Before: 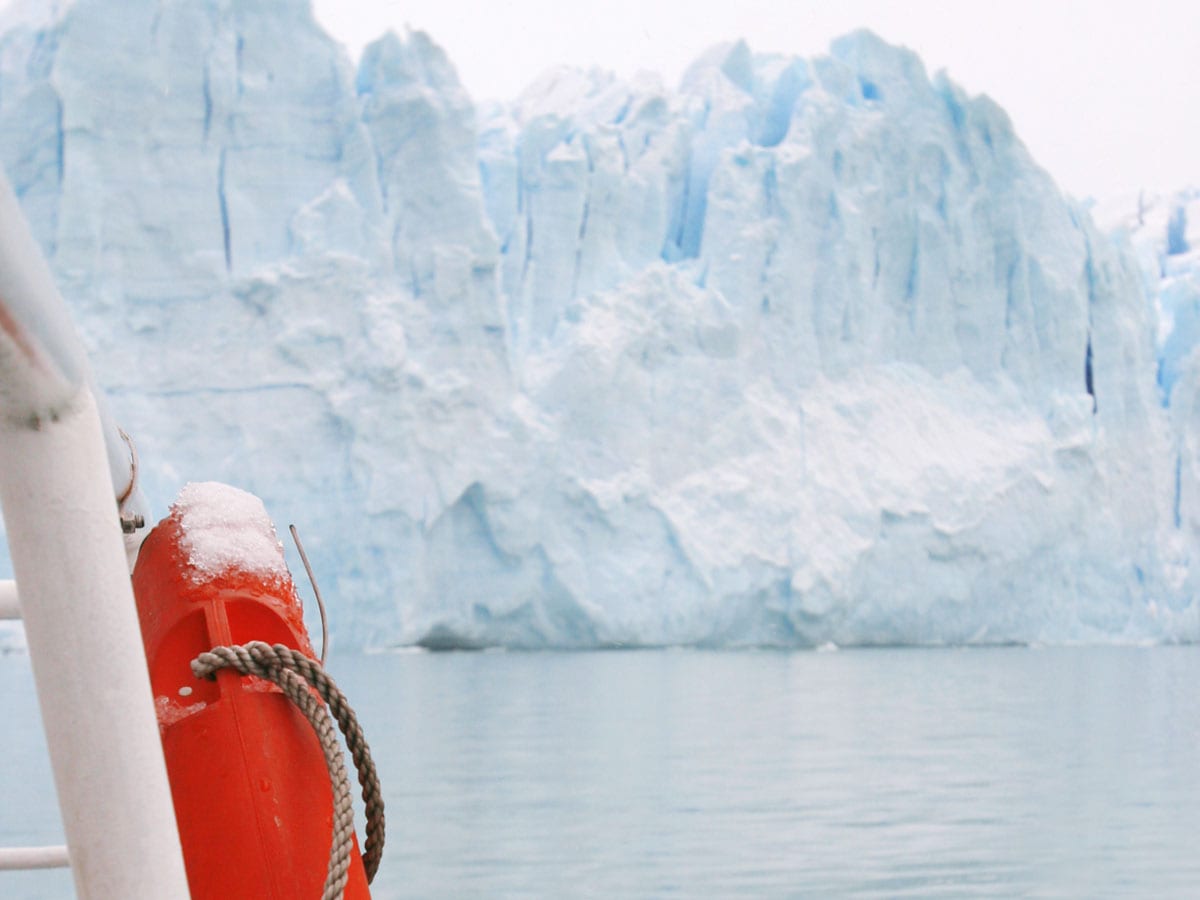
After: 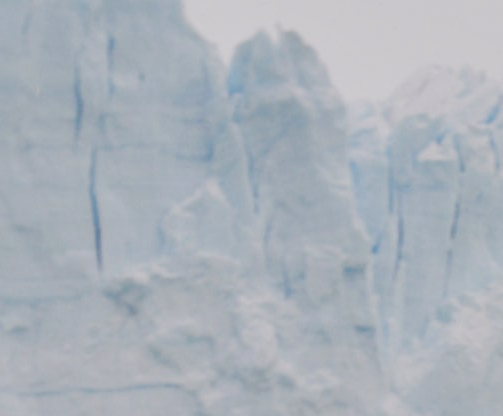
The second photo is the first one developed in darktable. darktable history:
crop and rotate: left 10.817%, top 0.062%, right 47.194%, bottom 53.626%
local contrast: mode bilateral grid, contrast 20, coarseness 50, detail 130%, midtone range 0.2
color balance rgb: shadows lift › chroma 1%, shadows lift › hue 113°, highlights gain › chroma 0.2%, highlights gain › hue 333°, perceptual saturation grading › global saturation 20%, perceptual saturation grading › highlights -50%, perceptual saturation grading › shadows 25%, contrast -30%
